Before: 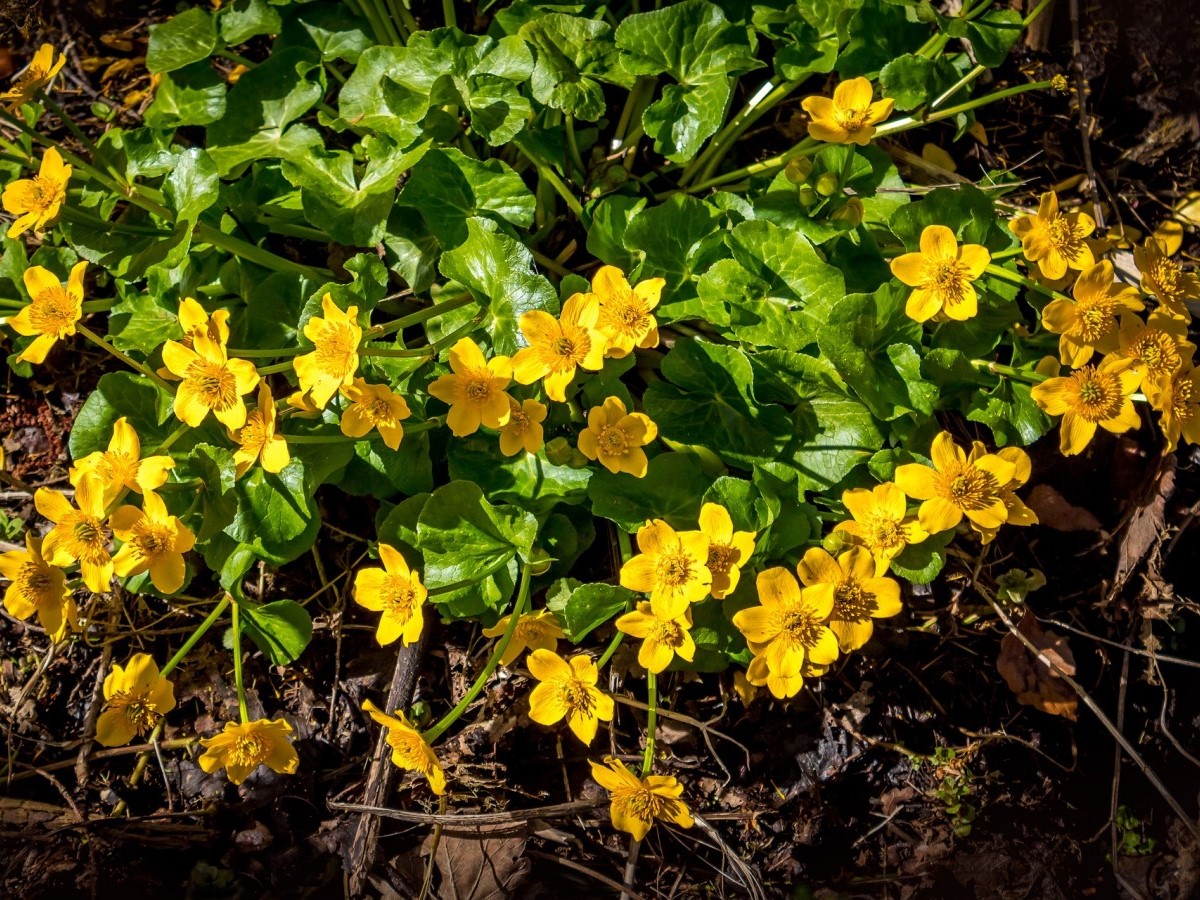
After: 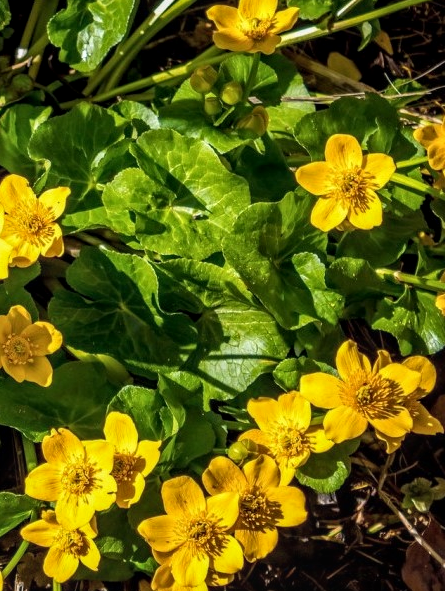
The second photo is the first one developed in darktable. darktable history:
crop and rotate: left 49.591%, top 10.148%, right 13.256%, bottom 24.098%
local contrast: on, module defaults
